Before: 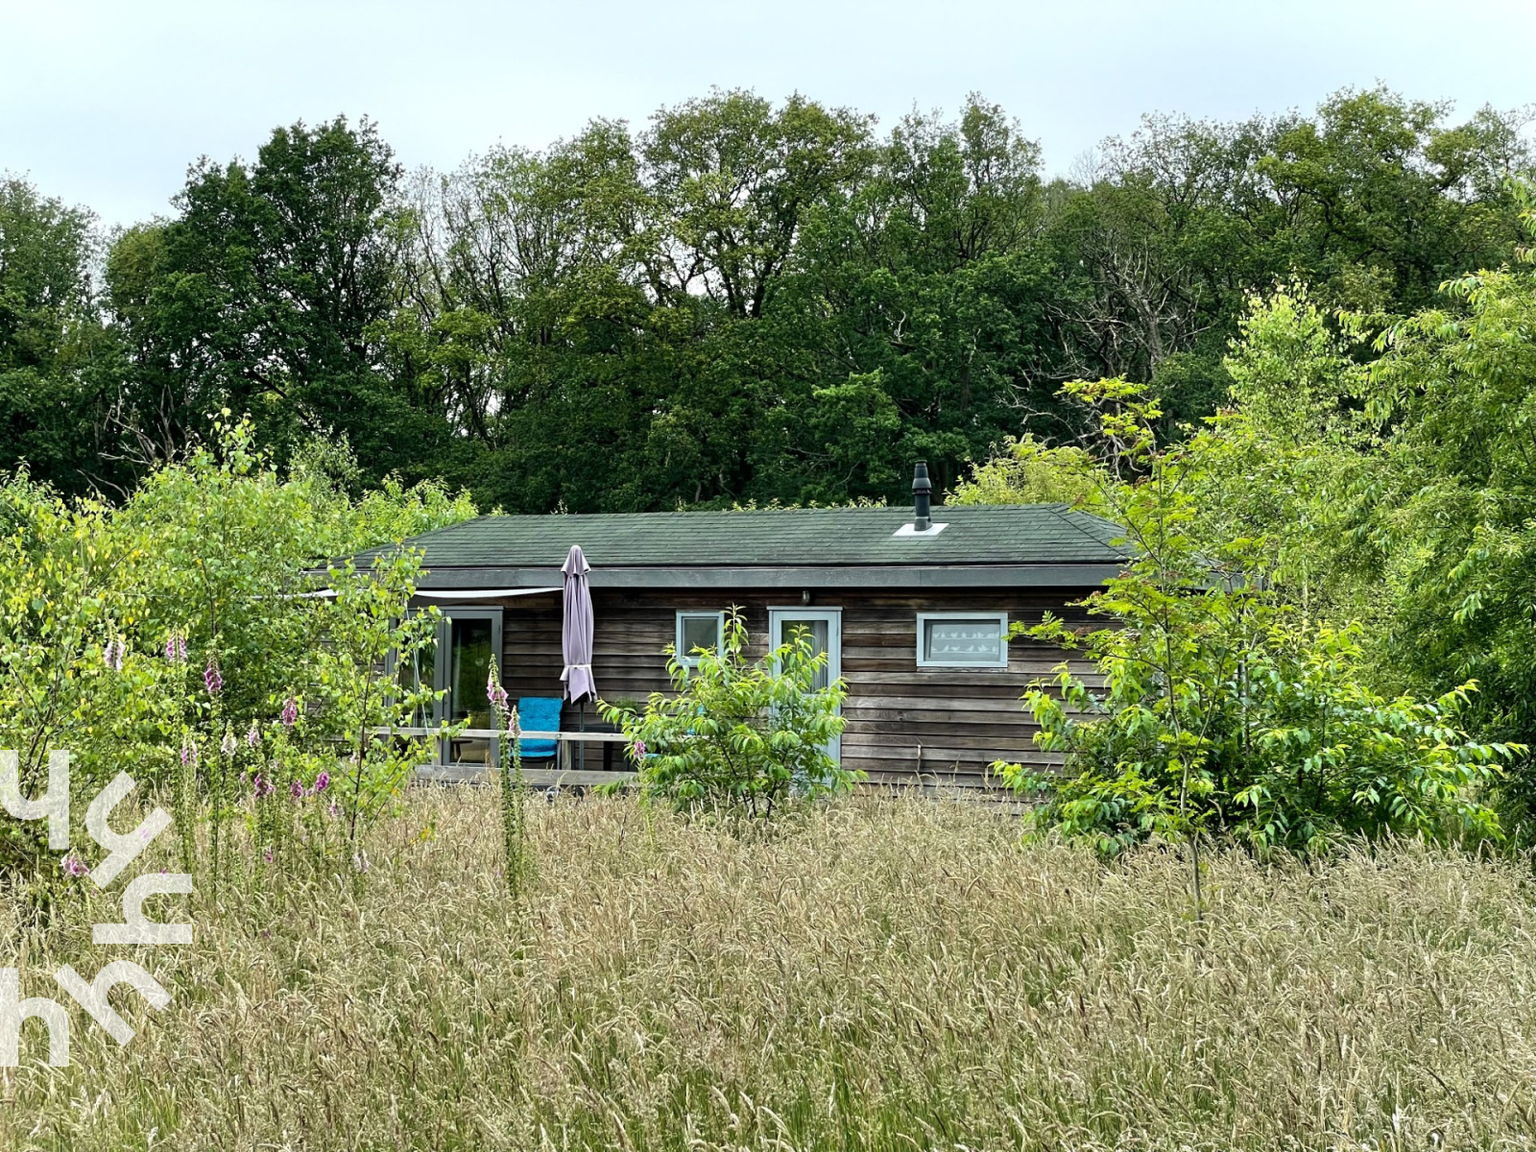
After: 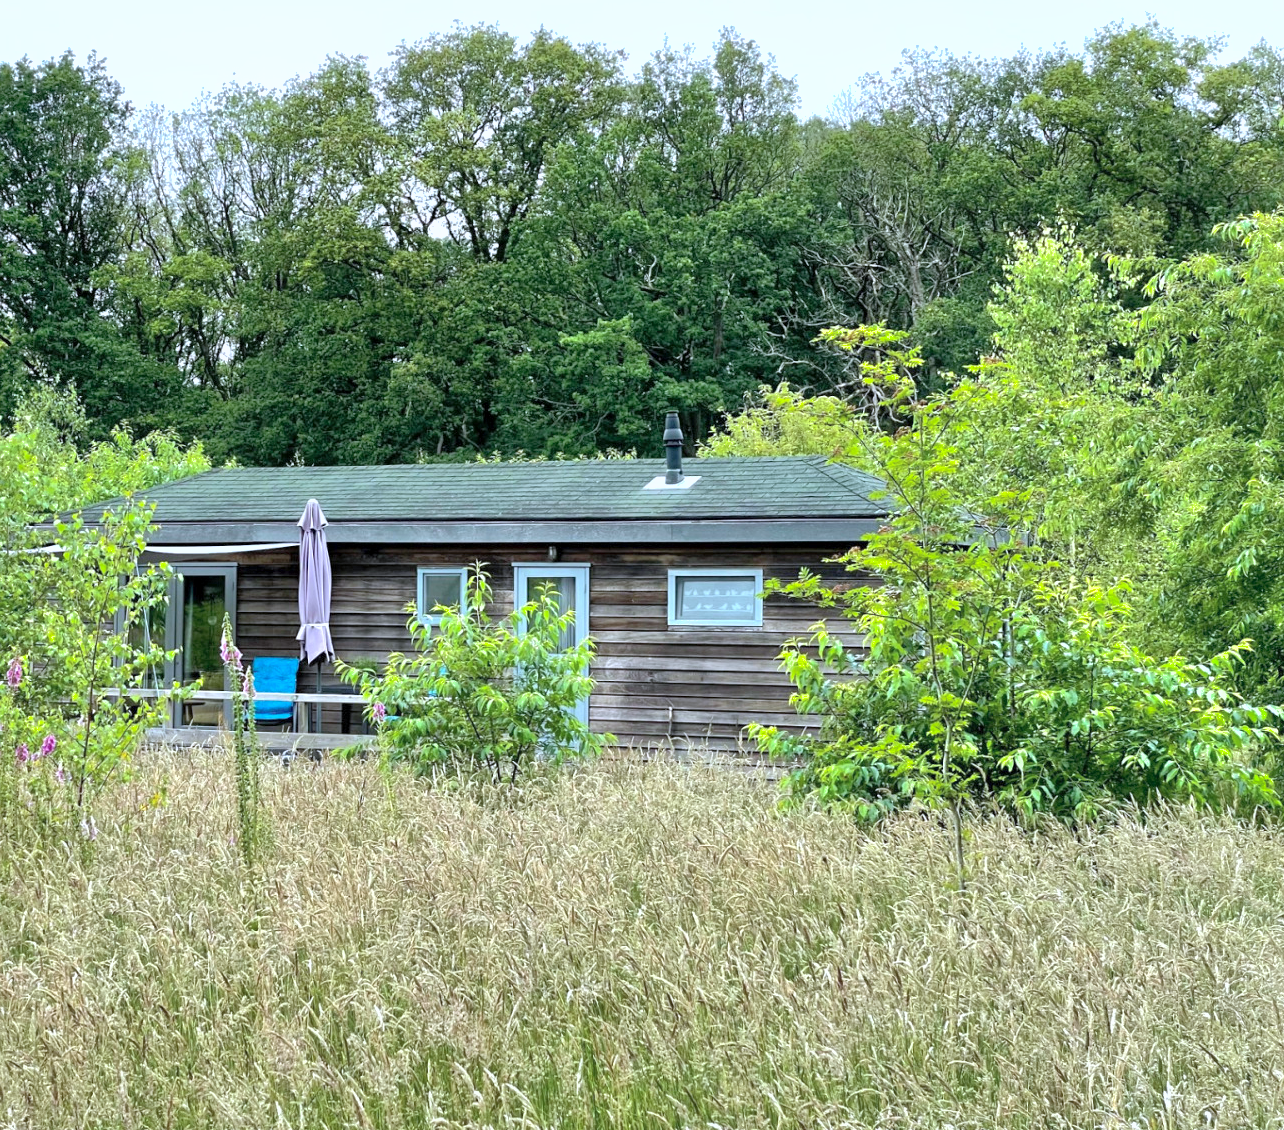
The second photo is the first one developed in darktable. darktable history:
global tonemap: drago (1, 100), detail 1
crop and rotate: left 17.959%, top 5.771%, right 1.742%
color calibration: illuminant as shot in camera, x 0.366, y 0.378, temperature 4425.7 K, saturation algorithm version 1 (2020)
exposure: exposure 0.376 EV, compensate highlight preservation false
contrast brightness saturation: saturation 0.1
shadows and highlights: on, module defaults
